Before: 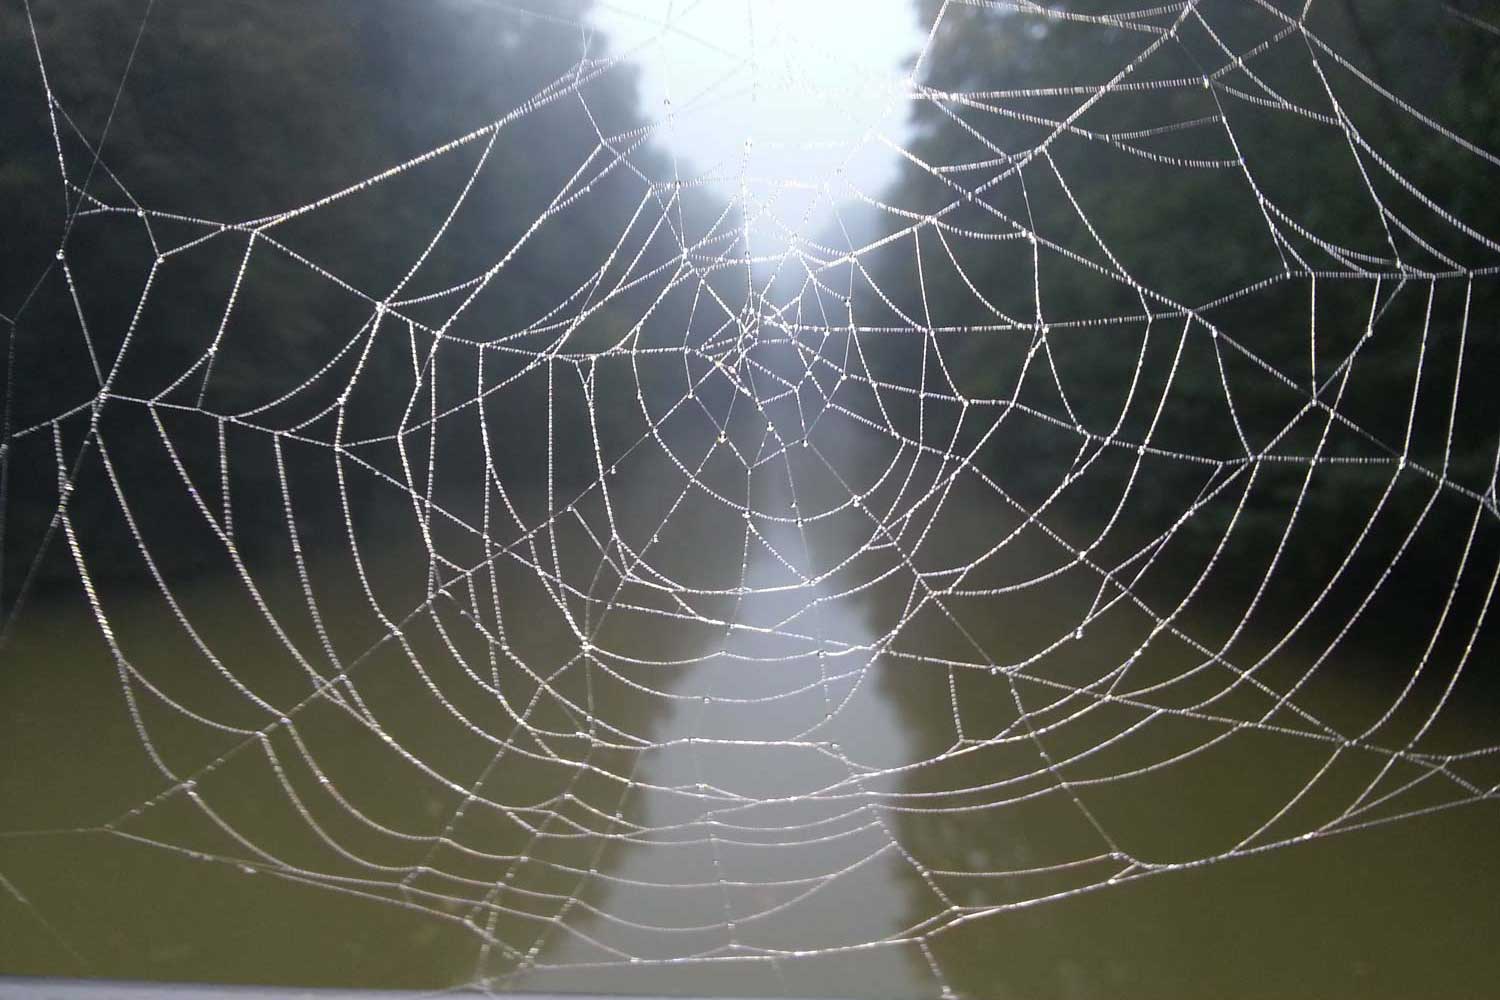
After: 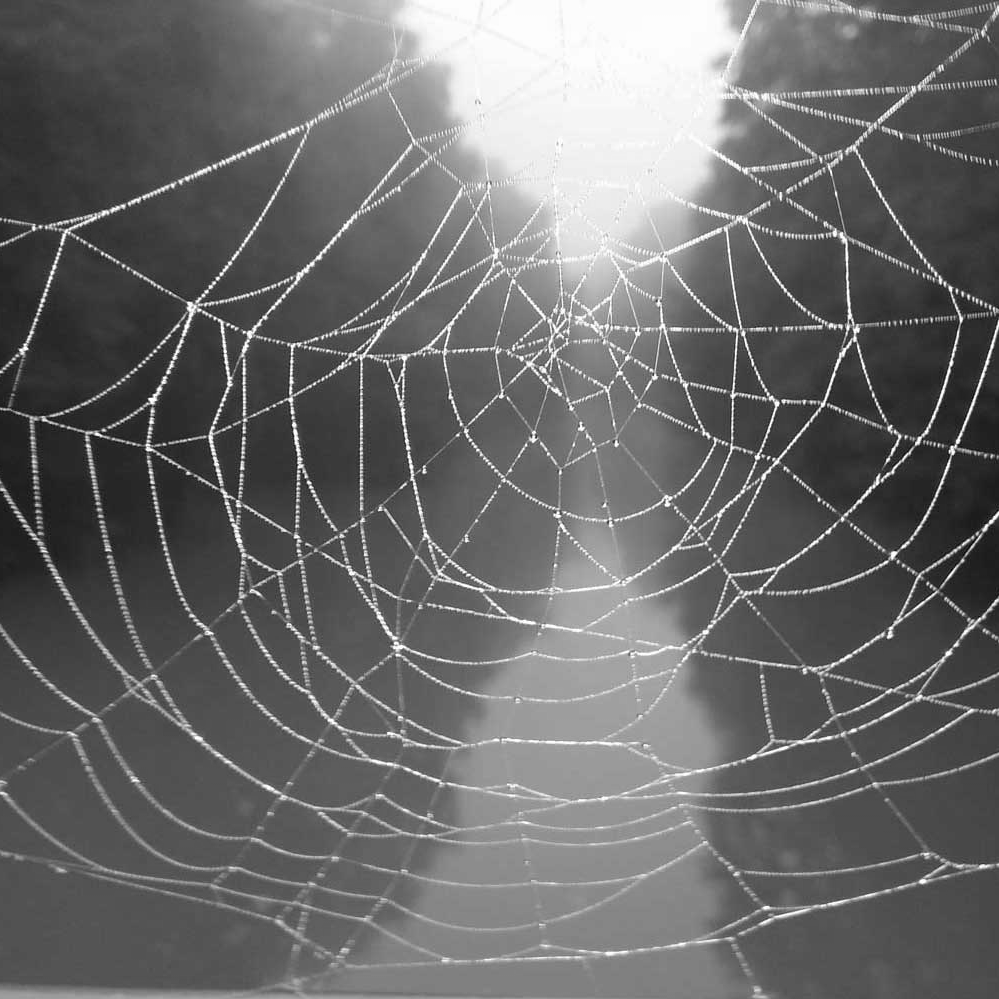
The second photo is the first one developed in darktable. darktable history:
crop and rotate: left 12.648%, right 20.685%
rgb levels: preserve colors max RGB
monochrome: on, module defaults
